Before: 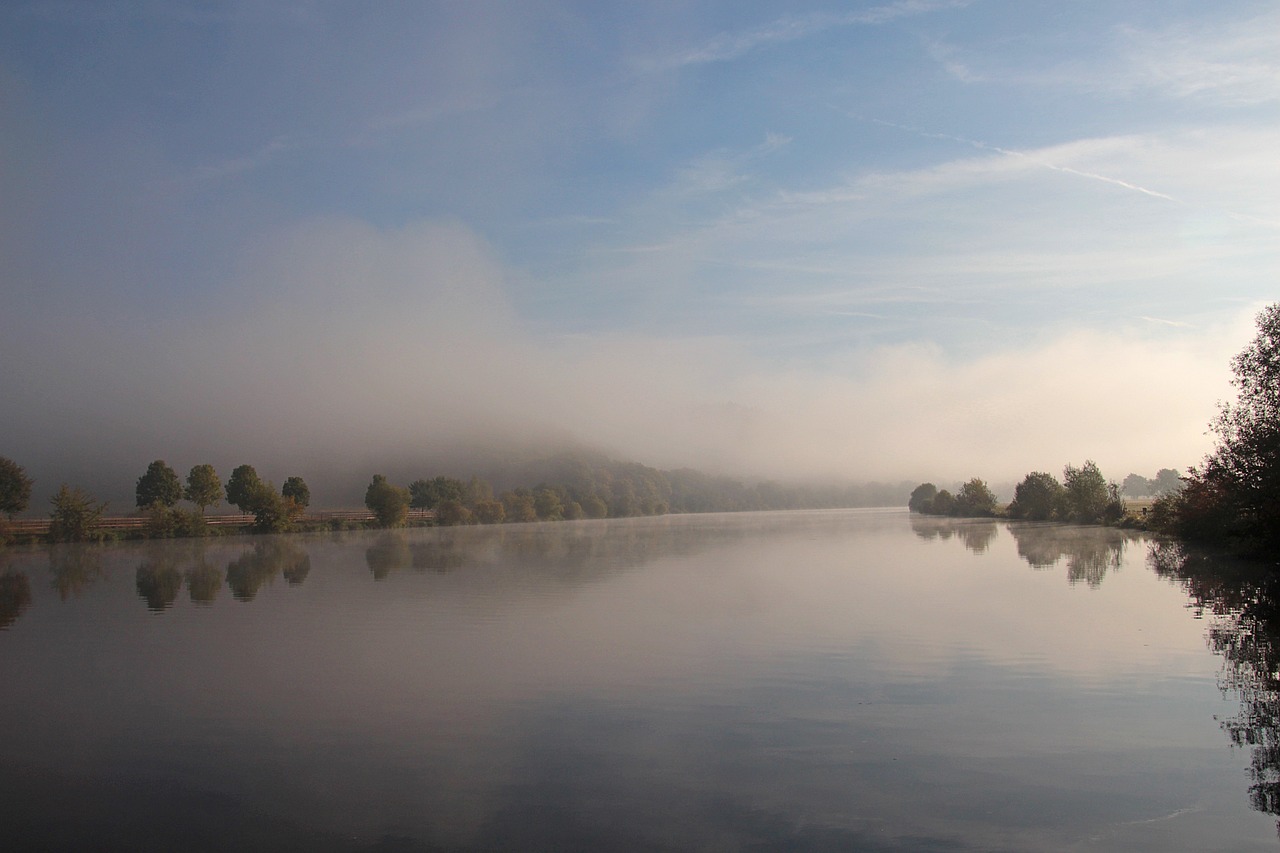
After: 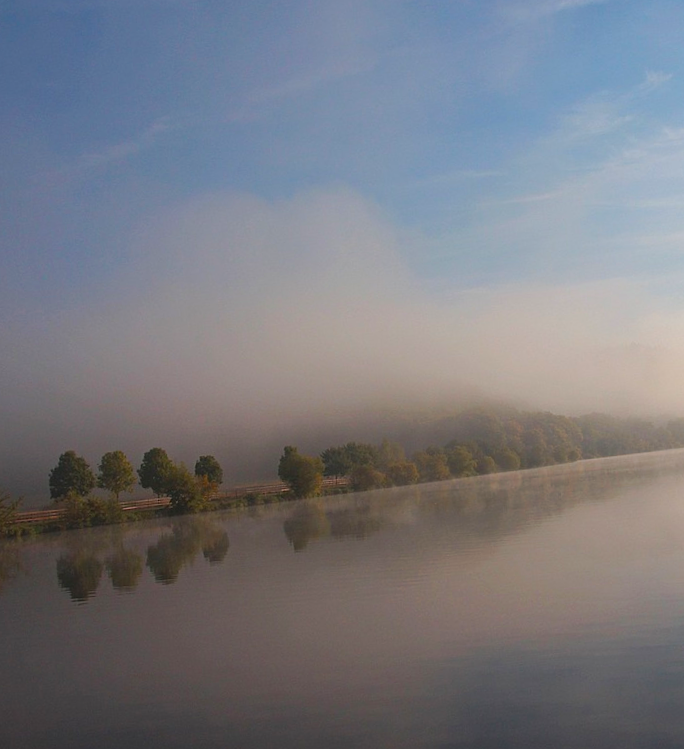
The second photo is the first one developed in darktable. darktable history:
shadows and highlights: shadows 0, highlights 40
color balance rgb: perceptual saturation grading › global saturation 25%, global vibrance 20%
crop: left 5.114%, right 38.589%
rotate and perspective: rotation -5°, crop left 0.05, crop right 0.952, crop top 0.11, crop bottom 0.89
tone curve: curves: ch0 [(0, 0) (0.003, 0.003) (0.011, 0.011) (0.025, 0.024) (0.044, 0.043) (0.069, 0.068) (0.1, 0.097) (0.136, 0.133) (0.177, 0.173) (0.224, 0.219) (0.277, 0.27) (0.335, 0.327) (0.399, 0.39) (0.468, 0.457) (0.543, 0.545) (0.623, 0.625) (0.709, 0.71) (0.801, 0.801) (0.898, 0.898) (1, 1)], preserve colors none
